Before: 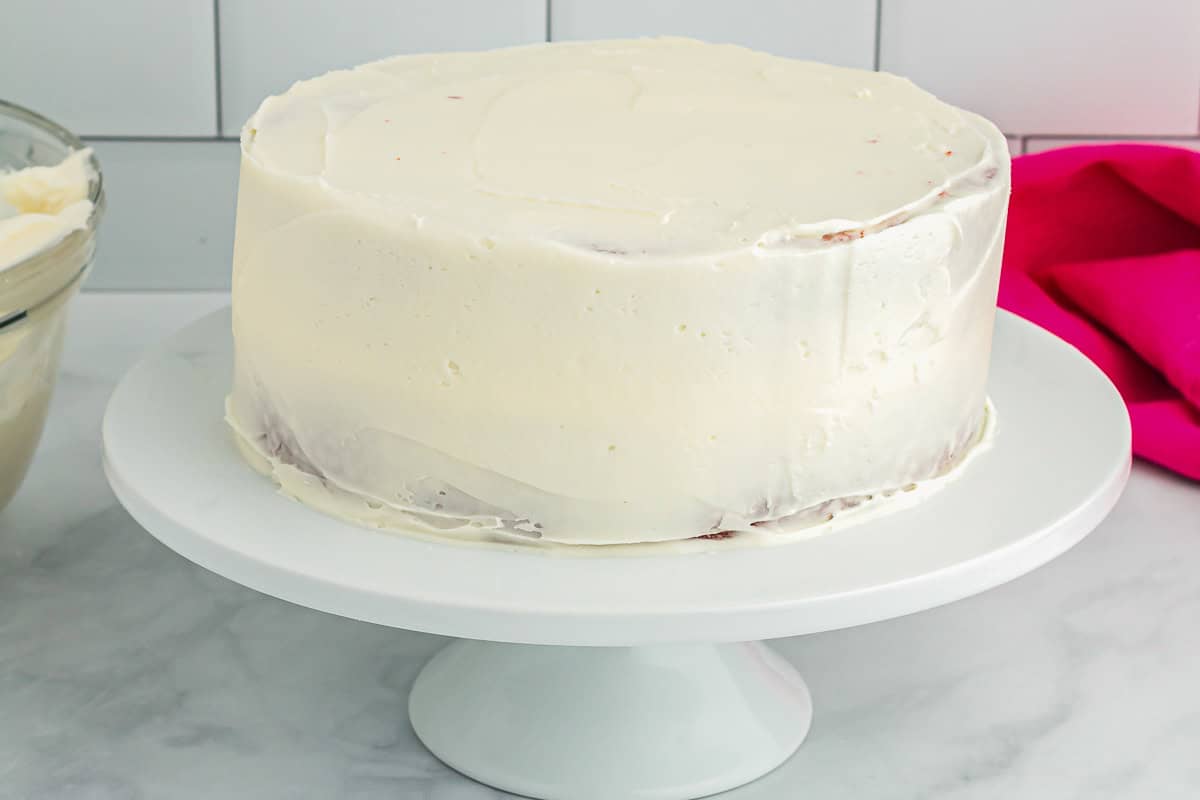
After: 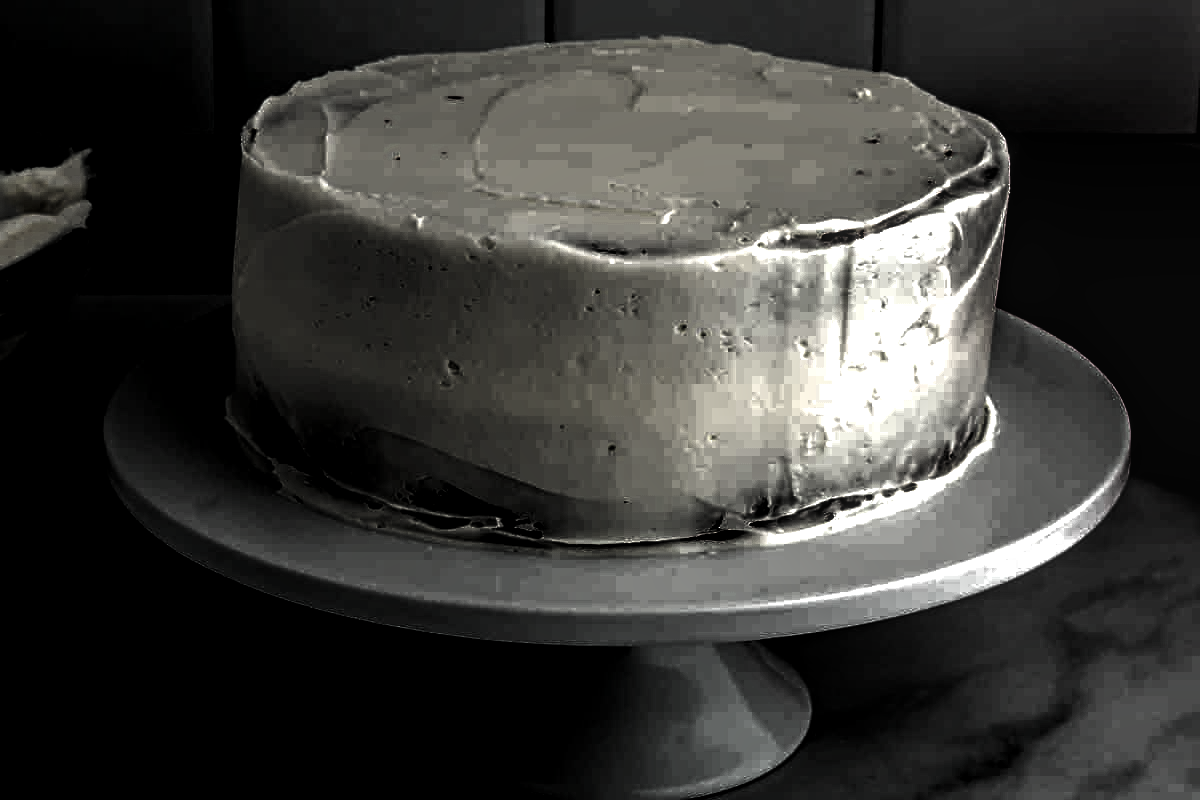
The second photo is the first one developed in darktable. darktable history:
exposure: exposure 0.203 EV, compensate exposure bias true, compensate highlight preservation false
local contrast: on, module defaults
levels: levels [0.721, 0.937, 0.997]
